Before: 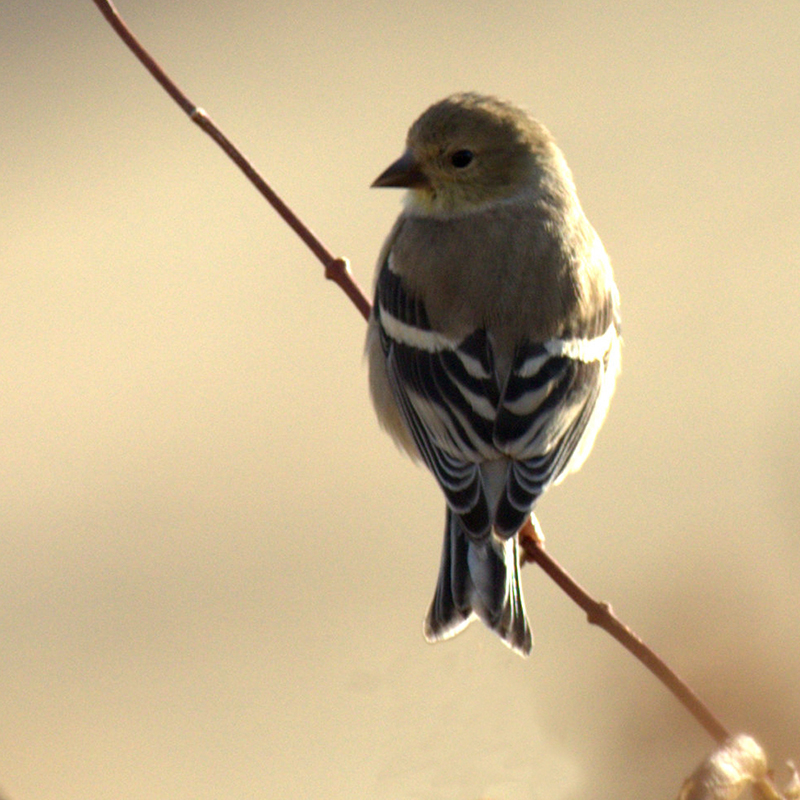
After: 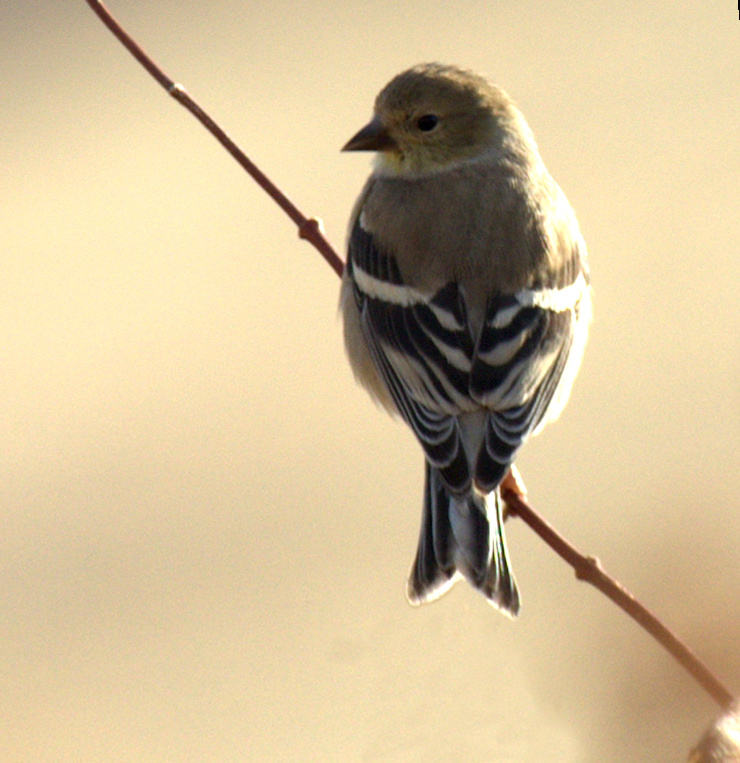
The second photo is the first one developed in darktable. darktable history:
rotate and perspective: rotation -1.68°, lens shift (vertical) -0.146, crop left 0.049, crop right 0.912, crop top 0.032, crop bottom 0.96
exposure: exposure 0.2 EV, compensate highlight preservation false
